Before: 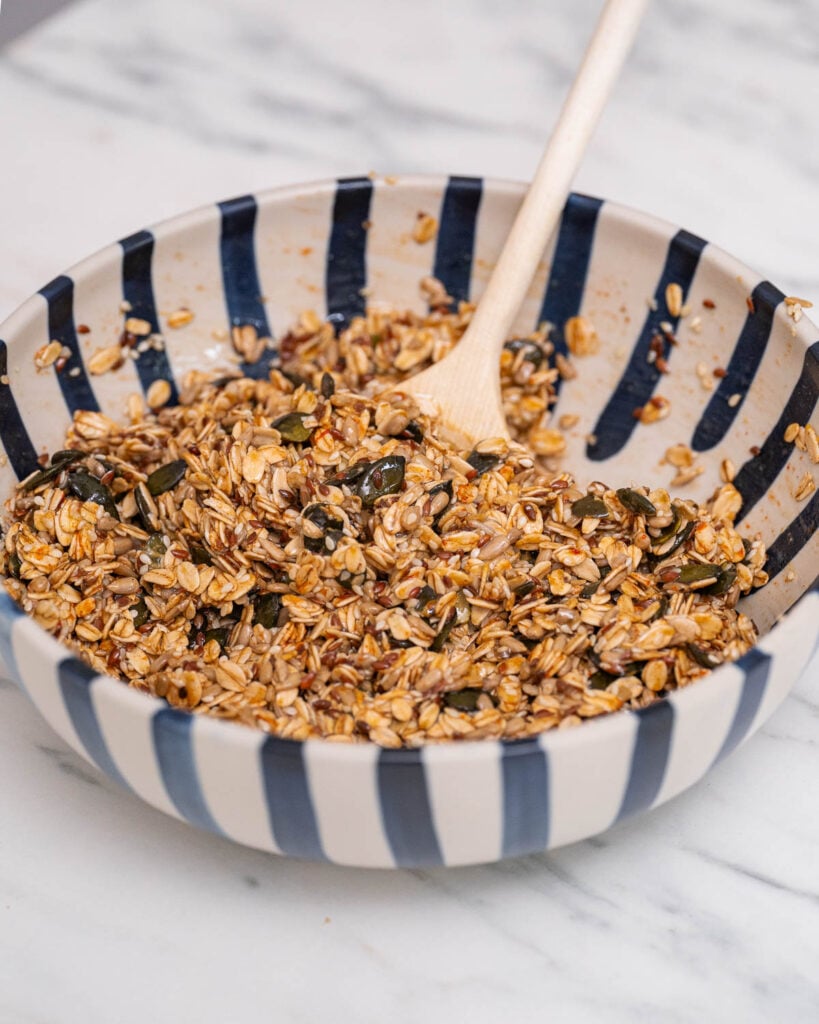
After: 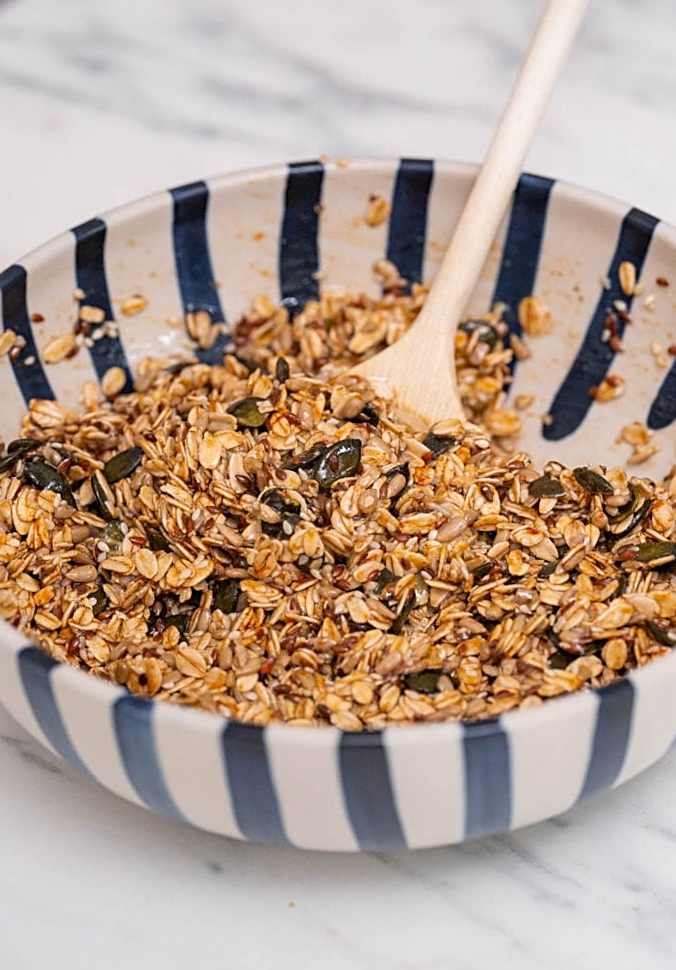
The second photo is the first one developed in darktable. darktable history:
crop and rotate: angle 1°, left 4.281%, top 0.642%, right 11.383%, bottom 2.486%
sharpen: on, module defaults
